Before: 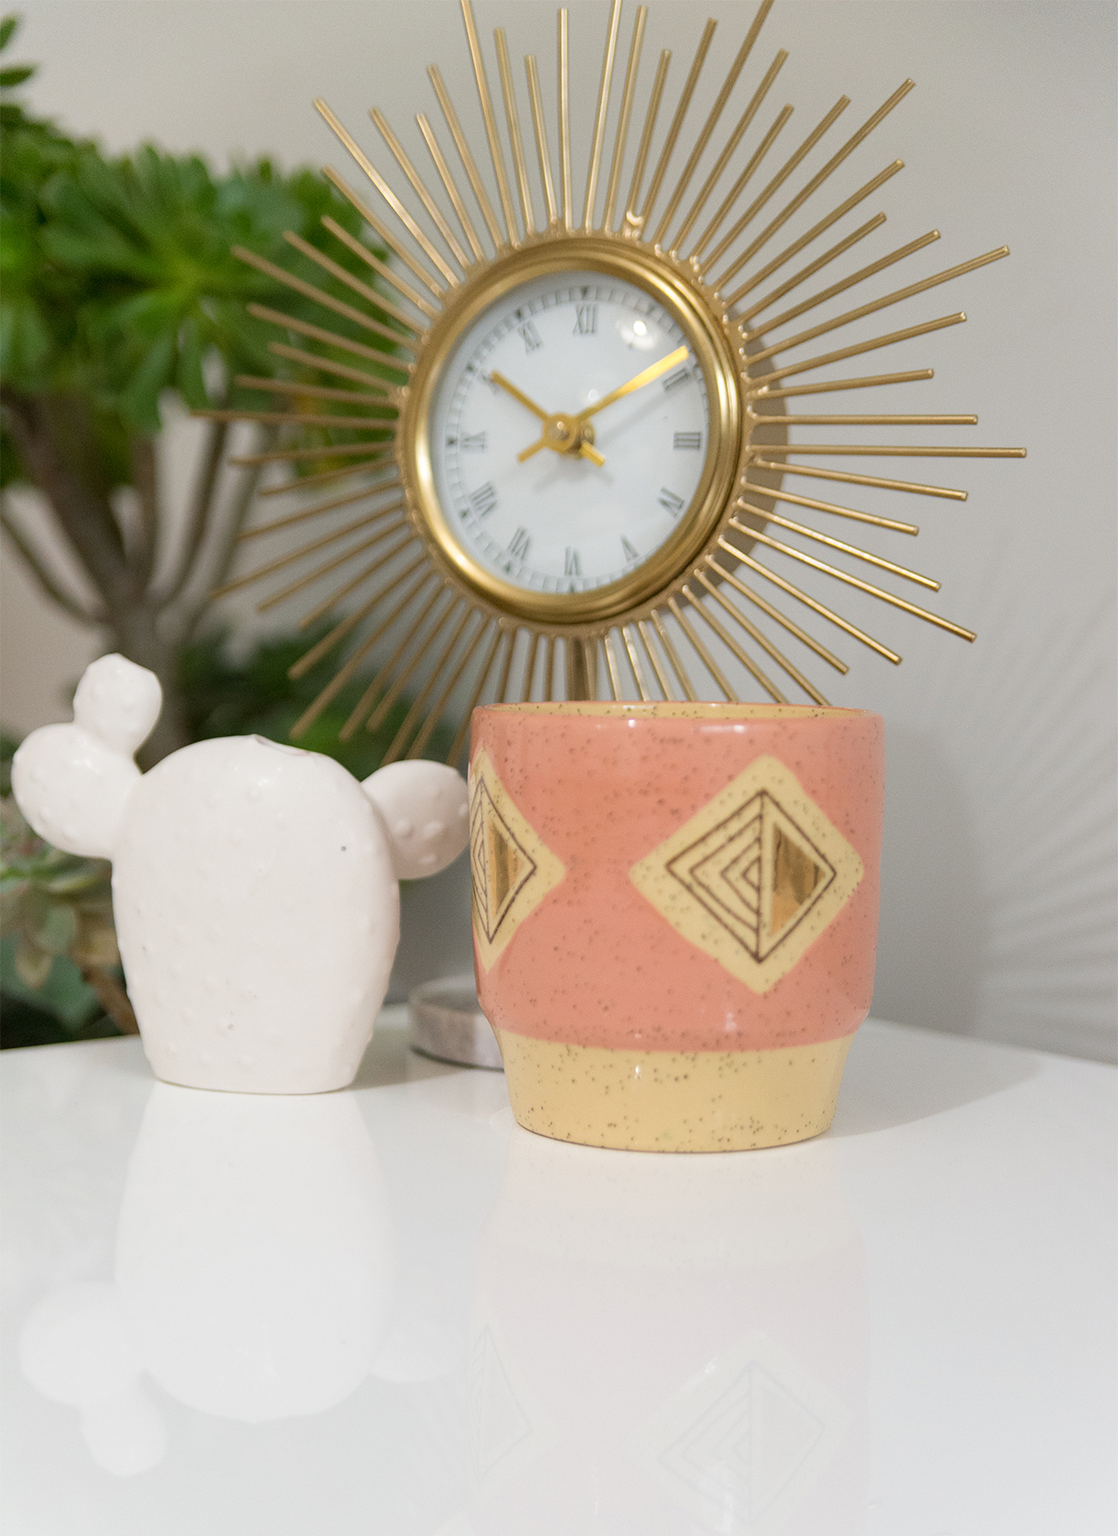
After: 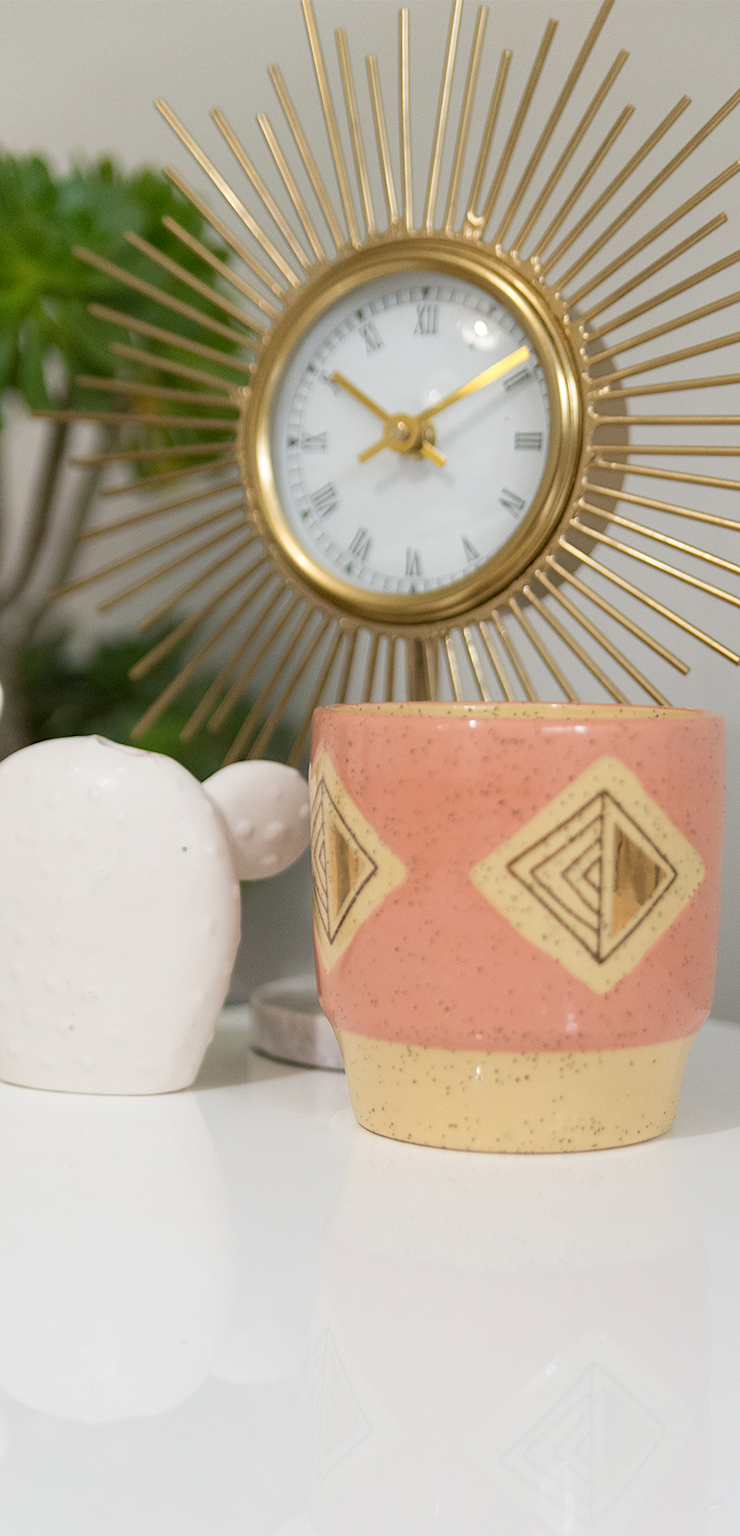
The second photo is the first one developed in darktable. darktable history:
crop and rotate: left 14.305%, right 19.378%
